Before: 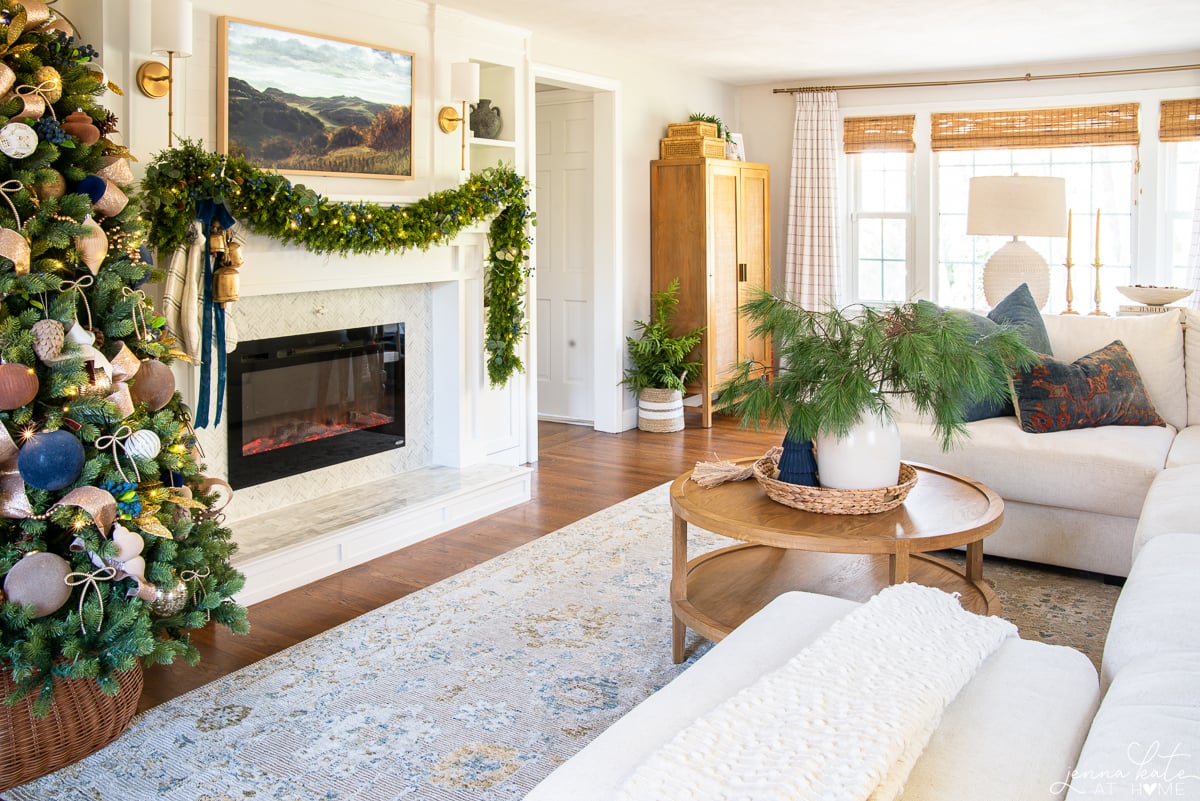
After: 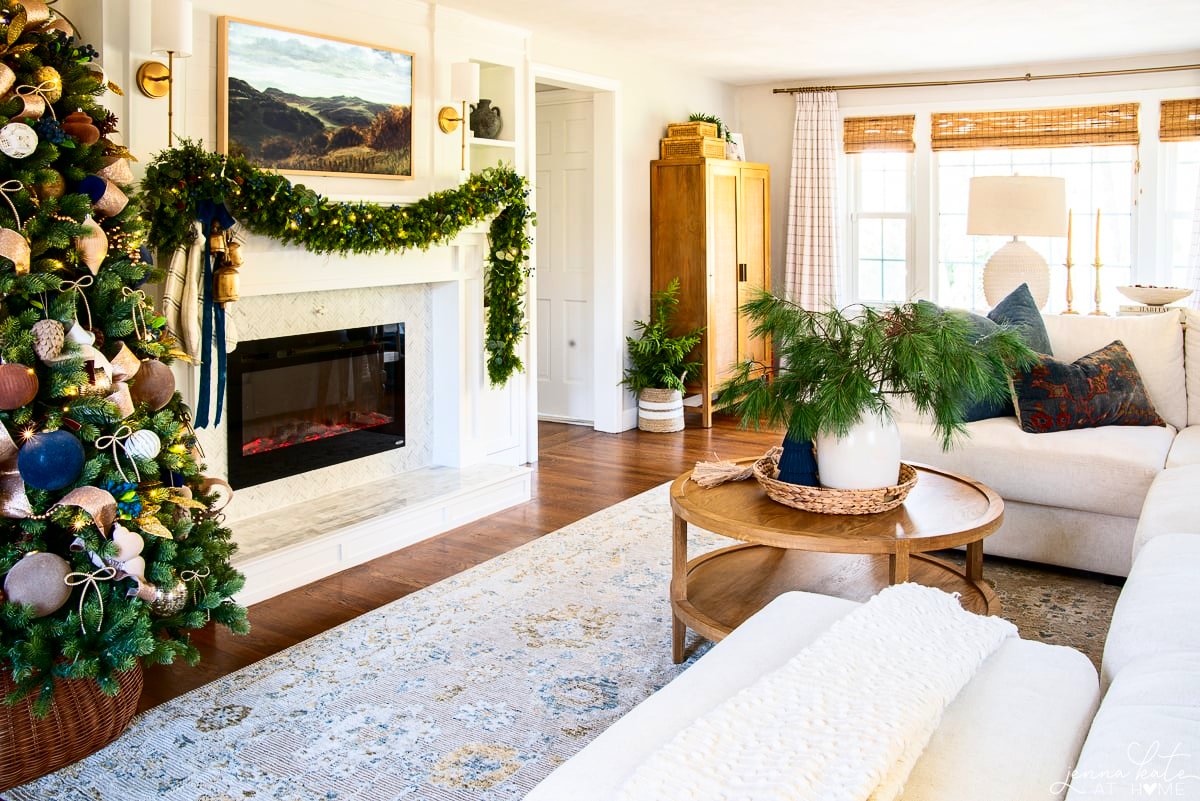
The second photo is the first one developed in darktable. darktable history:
contrast brightness saturation: contrast 0.213, brightness -0.111, saturation 0.215
